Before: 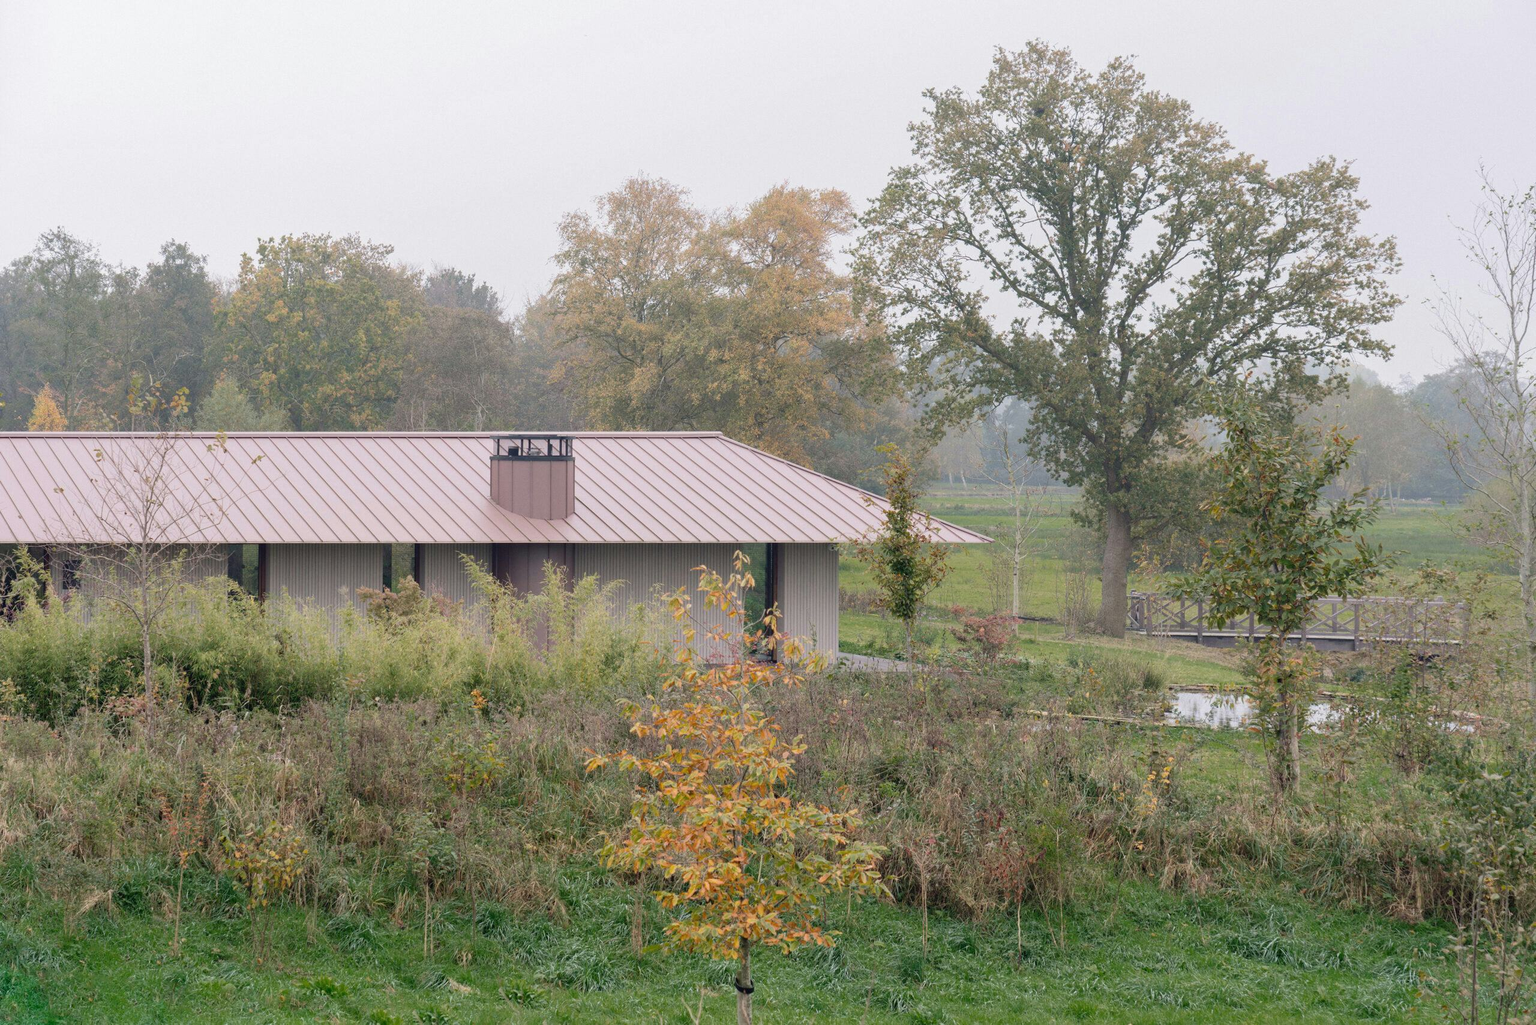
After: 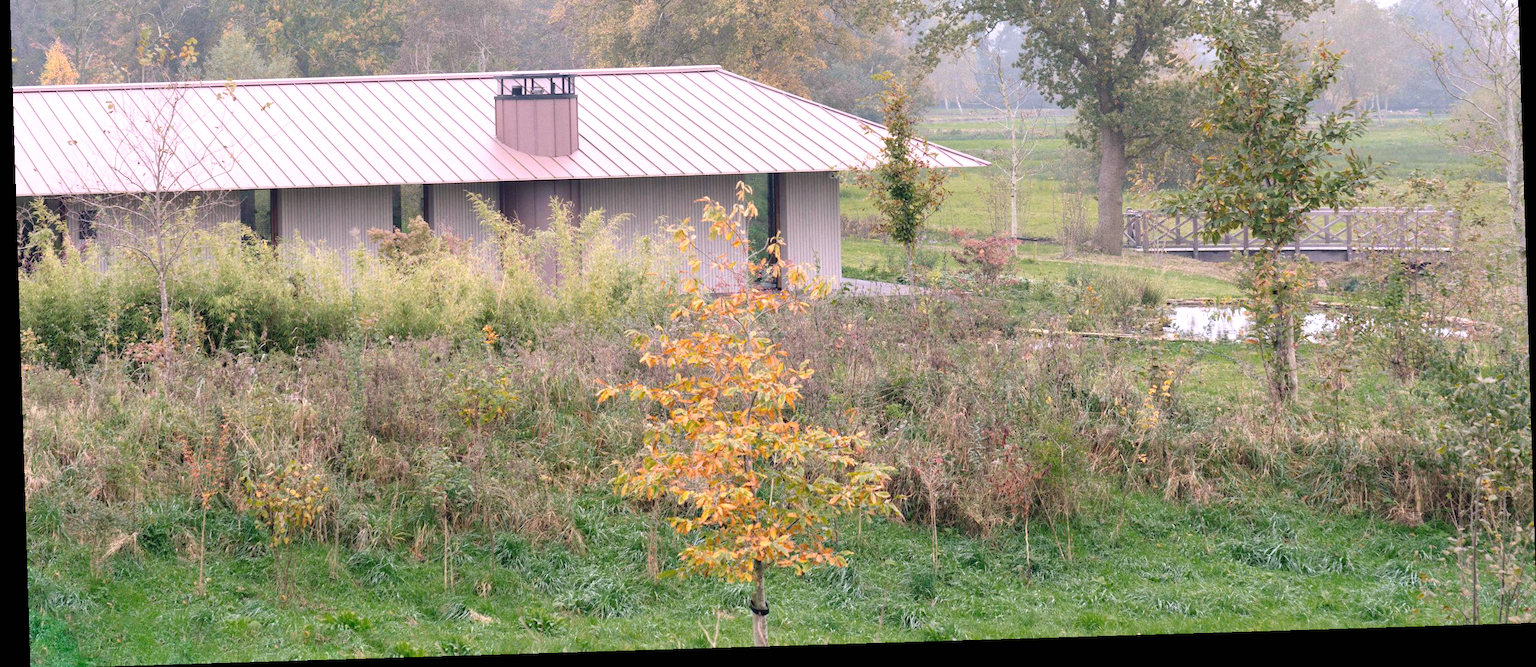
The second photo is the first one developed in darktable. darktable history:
rotate and perspective: rotation -1.75°, automatic cropping off
exposure: black level correction 0, exposure 0.7 EV, compensate exposure bias true, compensate highlight preservation false
crop and rotate: top 36.435%
color correction: highlights a* 0.003, highlights b* -0.283
white balance: red 1.05, blue 1.072
